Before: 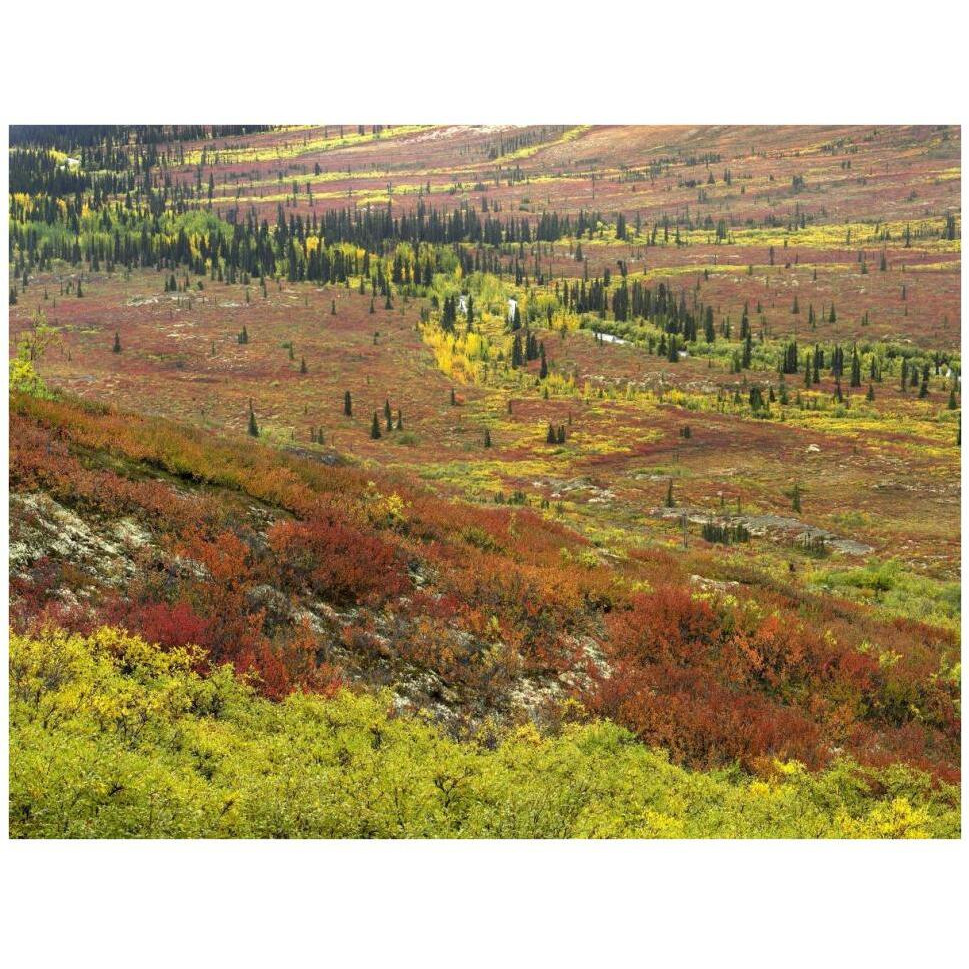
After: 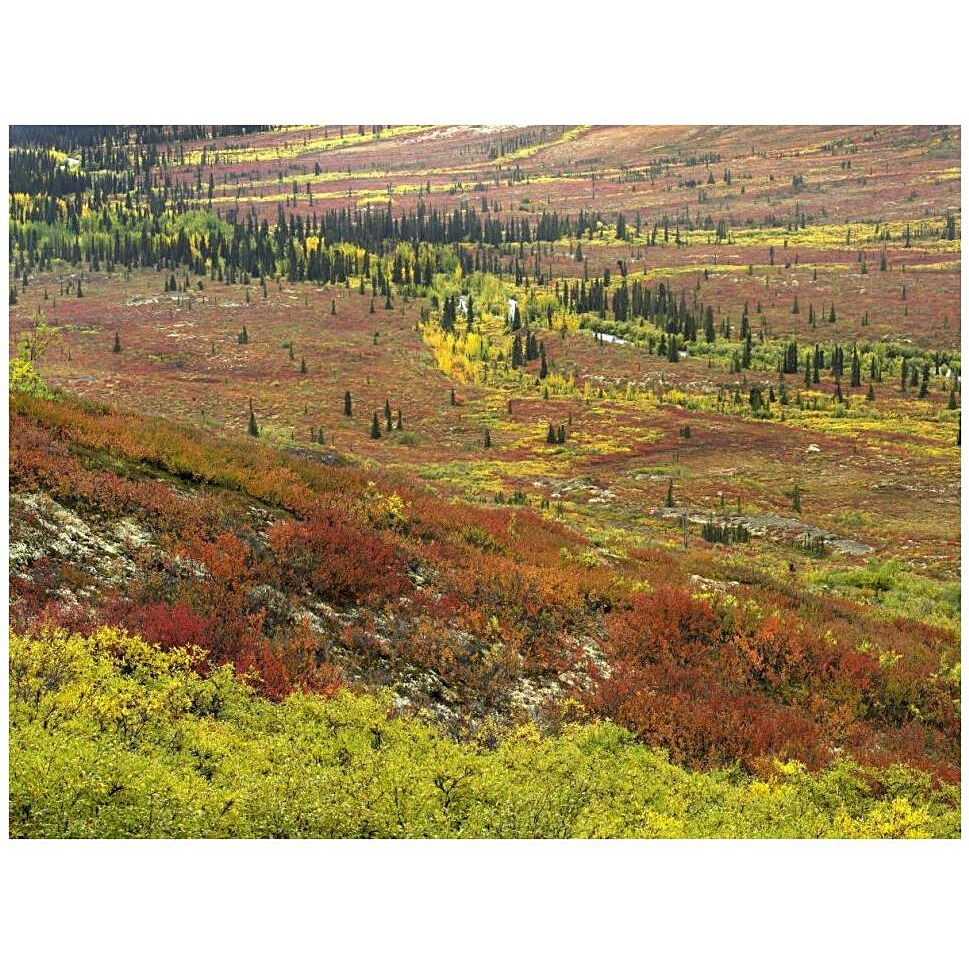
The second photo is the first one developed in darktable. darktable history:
sharpen: amount 0.465
